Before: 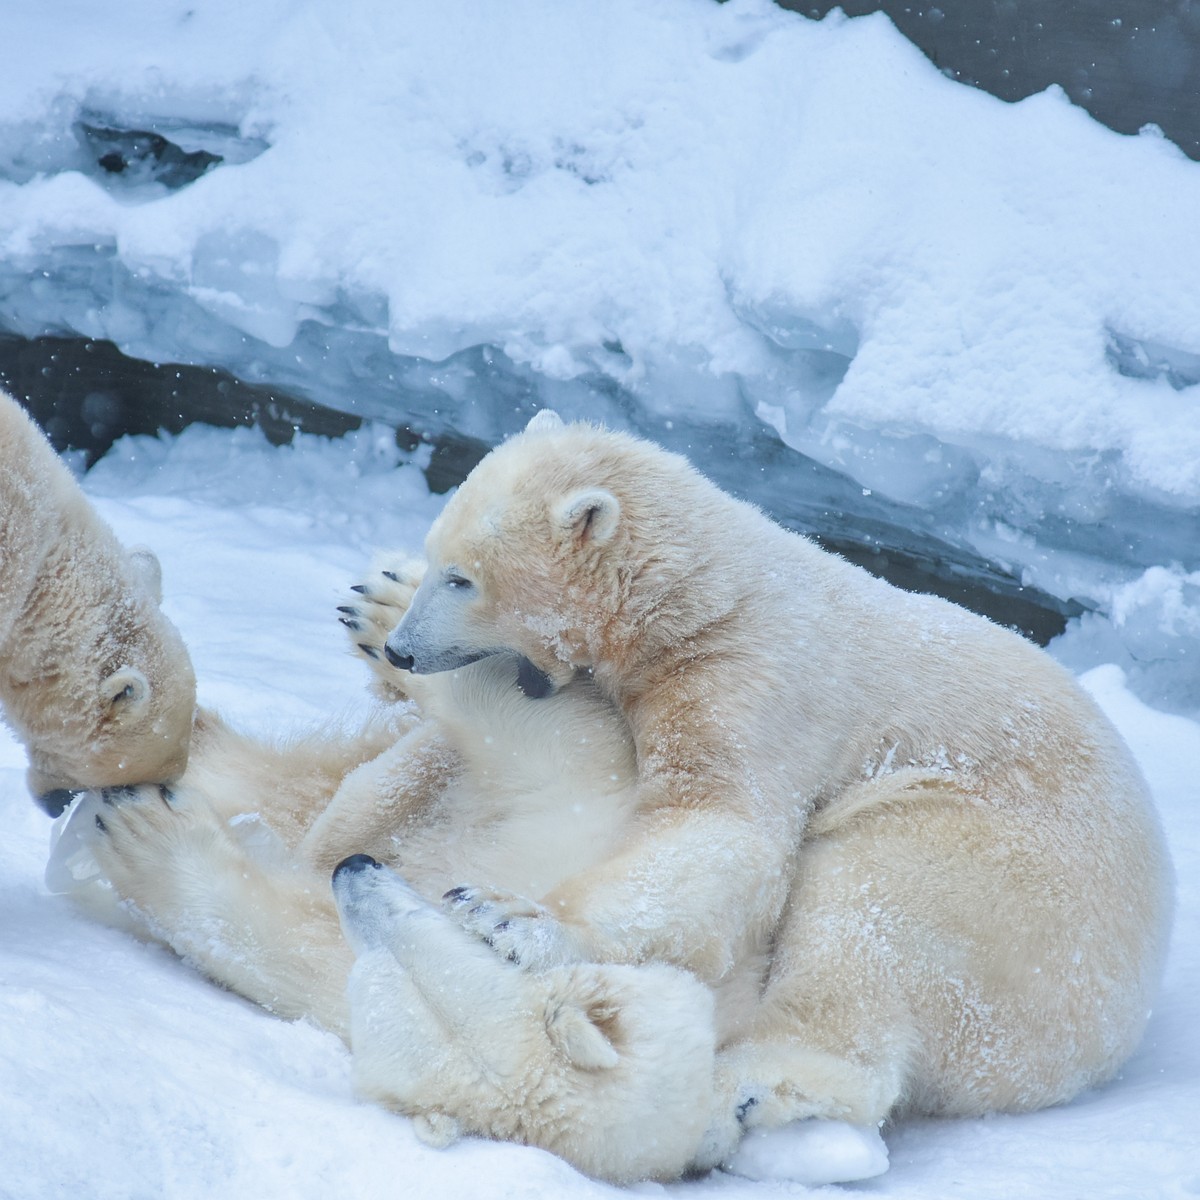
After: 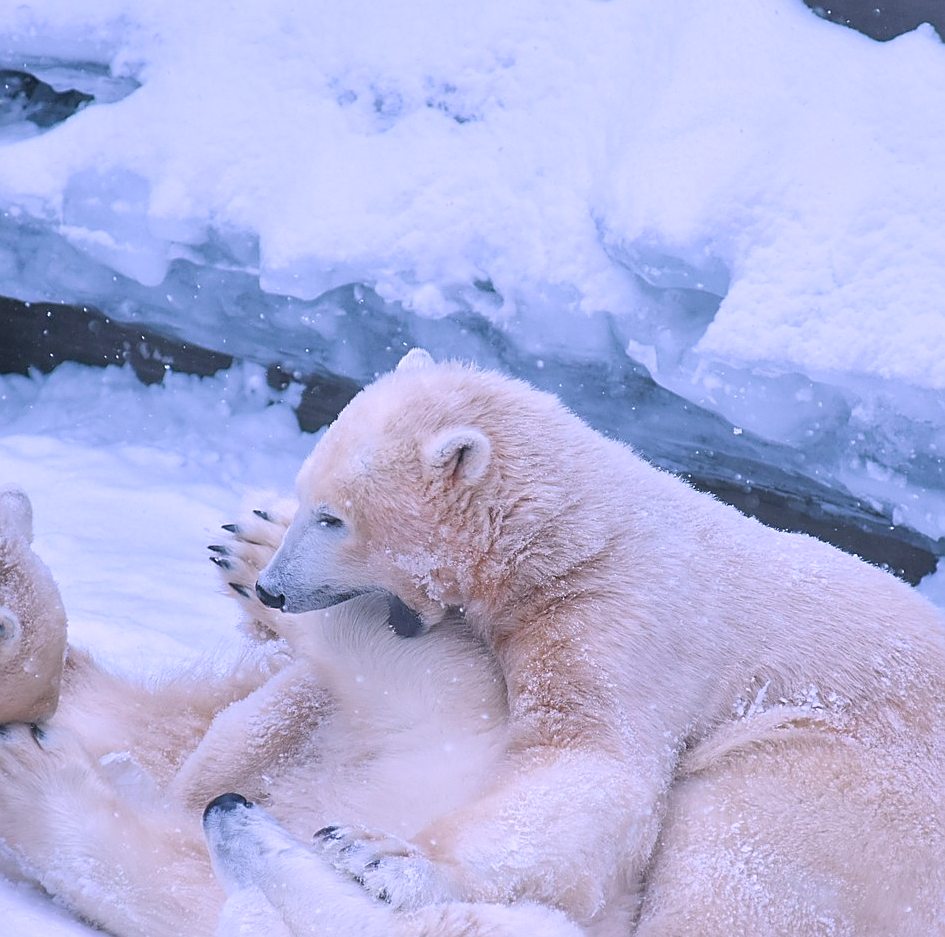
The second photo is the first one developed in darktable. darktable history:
crop and rotate: left 10.77%, top 5.1%, right 10.41%, bottom 16.76%
color correction: highlights a* 15.46, highlights b* -20.56
sharpen: on, module defaults
